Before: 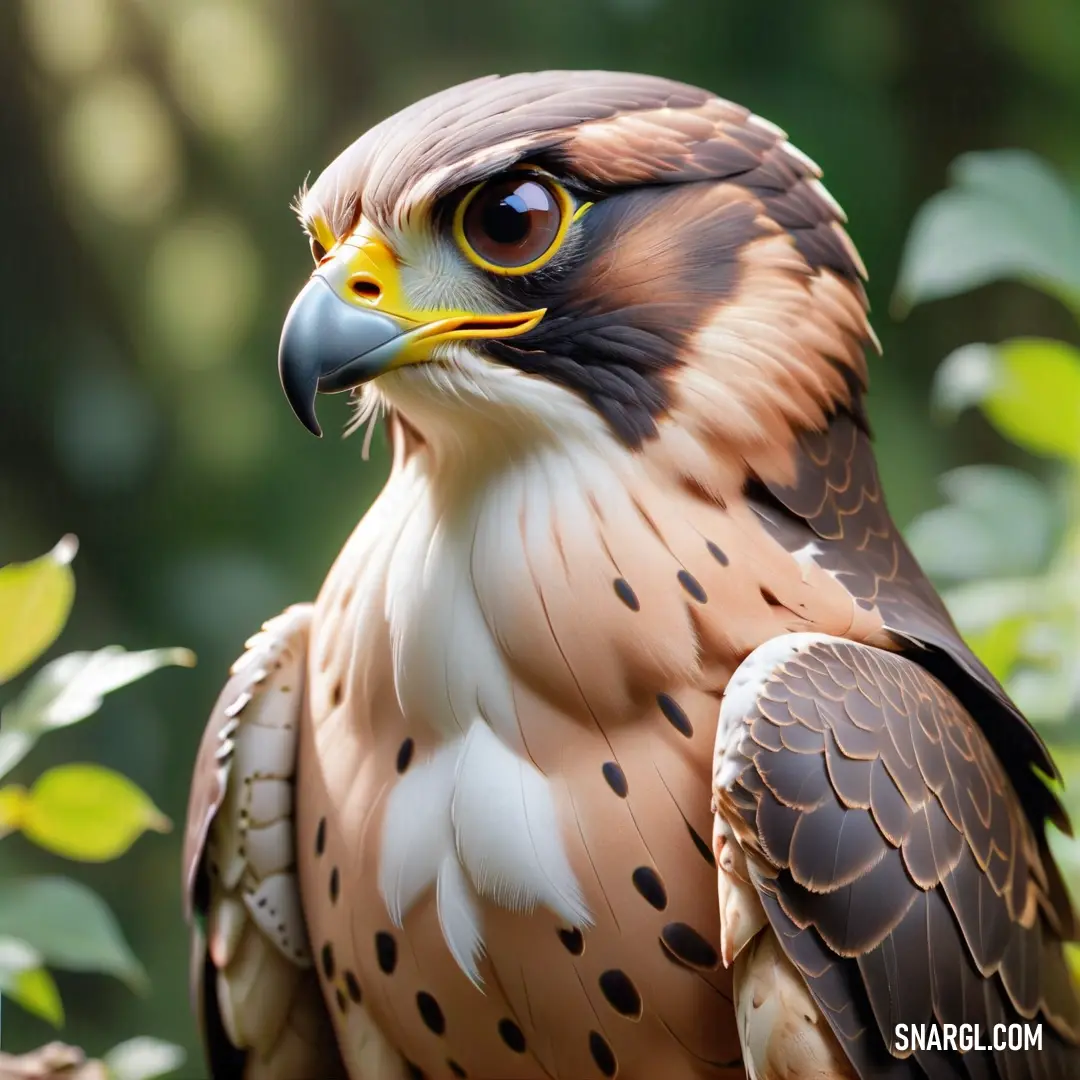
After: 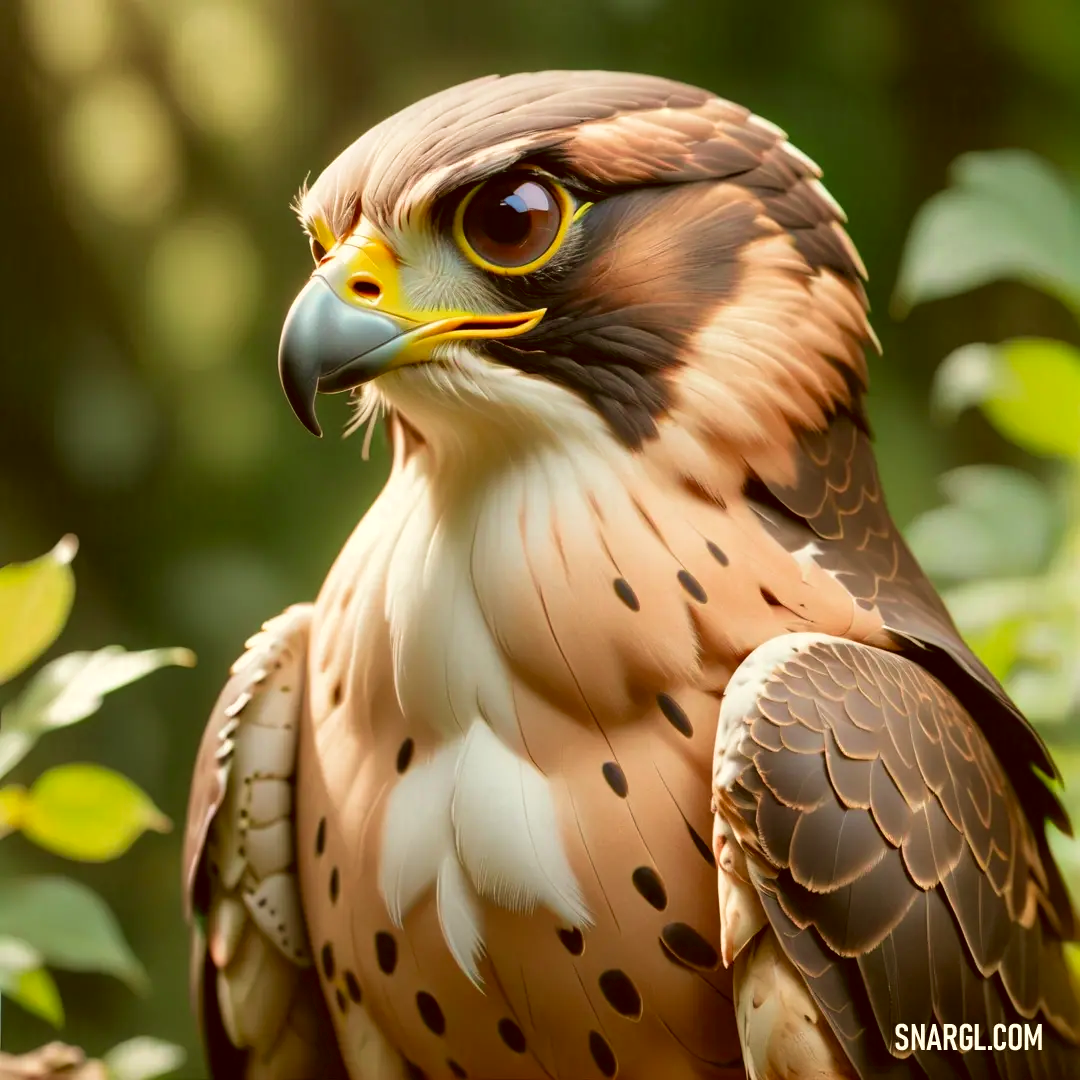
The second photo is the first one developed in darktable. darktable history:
white balance: red 1.029, blue 0.92
color correction: highlights a* -0.482, highlights b* 0.161, shadows a* 4.66, shadows b* 20.72
velvia: on, module defaults
